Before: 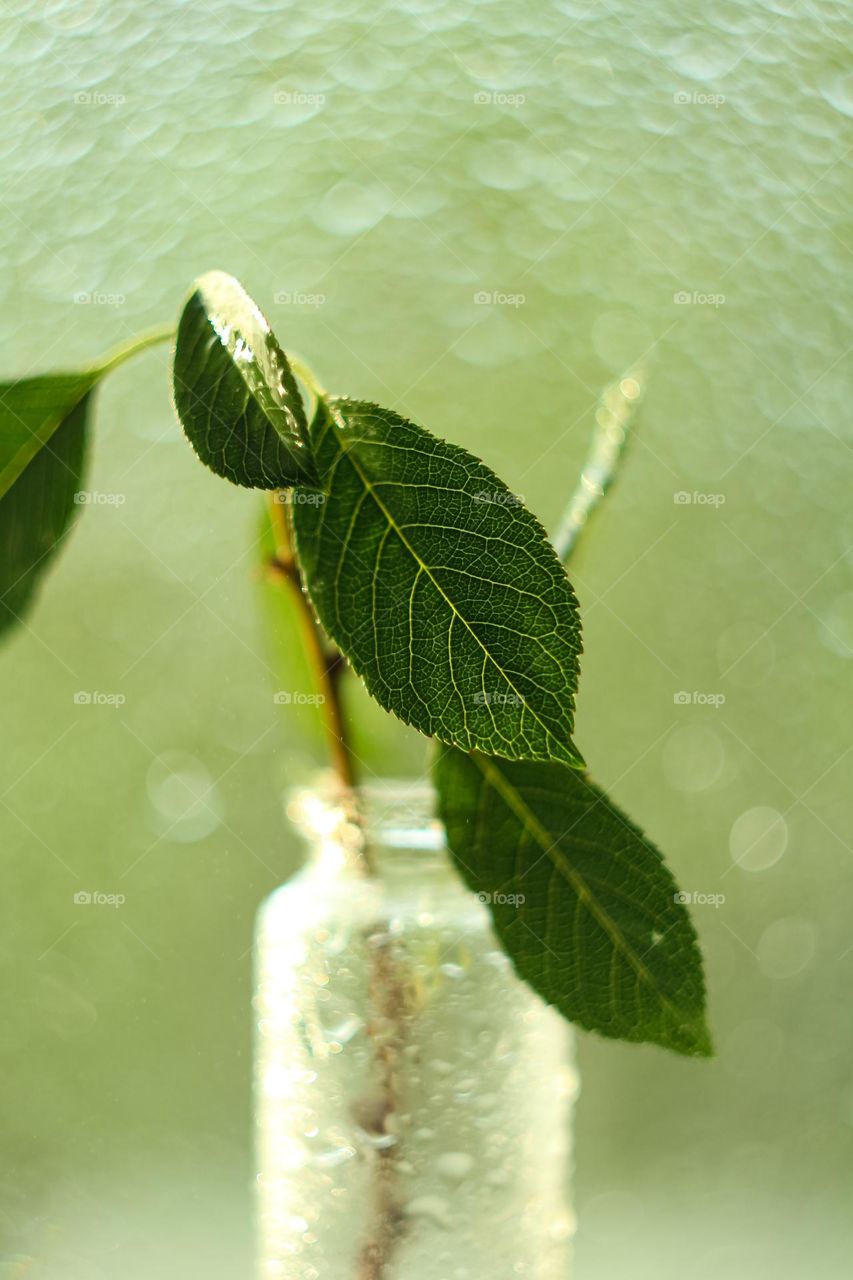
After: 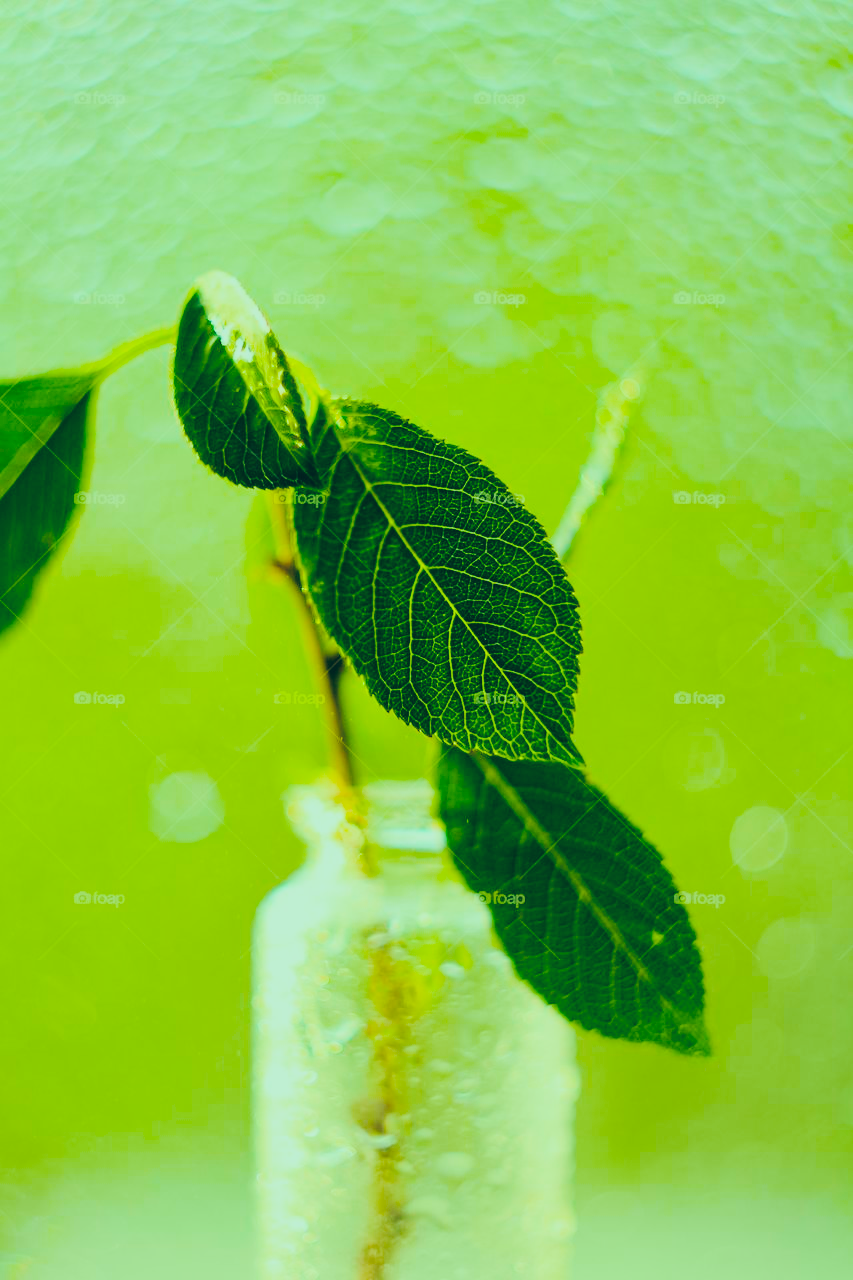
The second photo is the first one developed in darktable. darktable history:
filmic rgb: middle gray luminance 29.98%, black relative exposure -9.02 EV, white relative exposure 7 EV, target black luminance 0%, hardness 2.93, latitude 1.23%, contrast 0.96, highlights saturation mix 5.91%, shadows ↔ highlights balance 11.88%
color balance rgb: power › chroma 0.663%, power › hue 60°, perceptual saturation grading › global saturation 60.984%, perceptual saturation grading › highlights 21.106%, perceptual saturation grading › shadows -50.2%, perceptual brilliance grading › global brilliance 18.584%
tone curve: curves: ch0 [(0, 0) (0.003, 0.06) (0.011, 0.071) (0.025, 0.085) (0.044, 0.104) (0.069, 0.123) (0.1, 0.146) (0.136, 0.167) (0.177, 0.205) (0.224, 0.248) (0.277, 0.309) (0.335, 0.384) (0.399, 0.467) (0.468, 0.553) (0.543, 0.633) (0.623, 0.698) (0.709, 0.769) (0.801, 0.841) (0.898, 0.912) (1, 1)], preserve colors none
color correction: highlights a* -19.54, highlights b* 9.8, shadows a* -20.08, shadows b* -10.29
